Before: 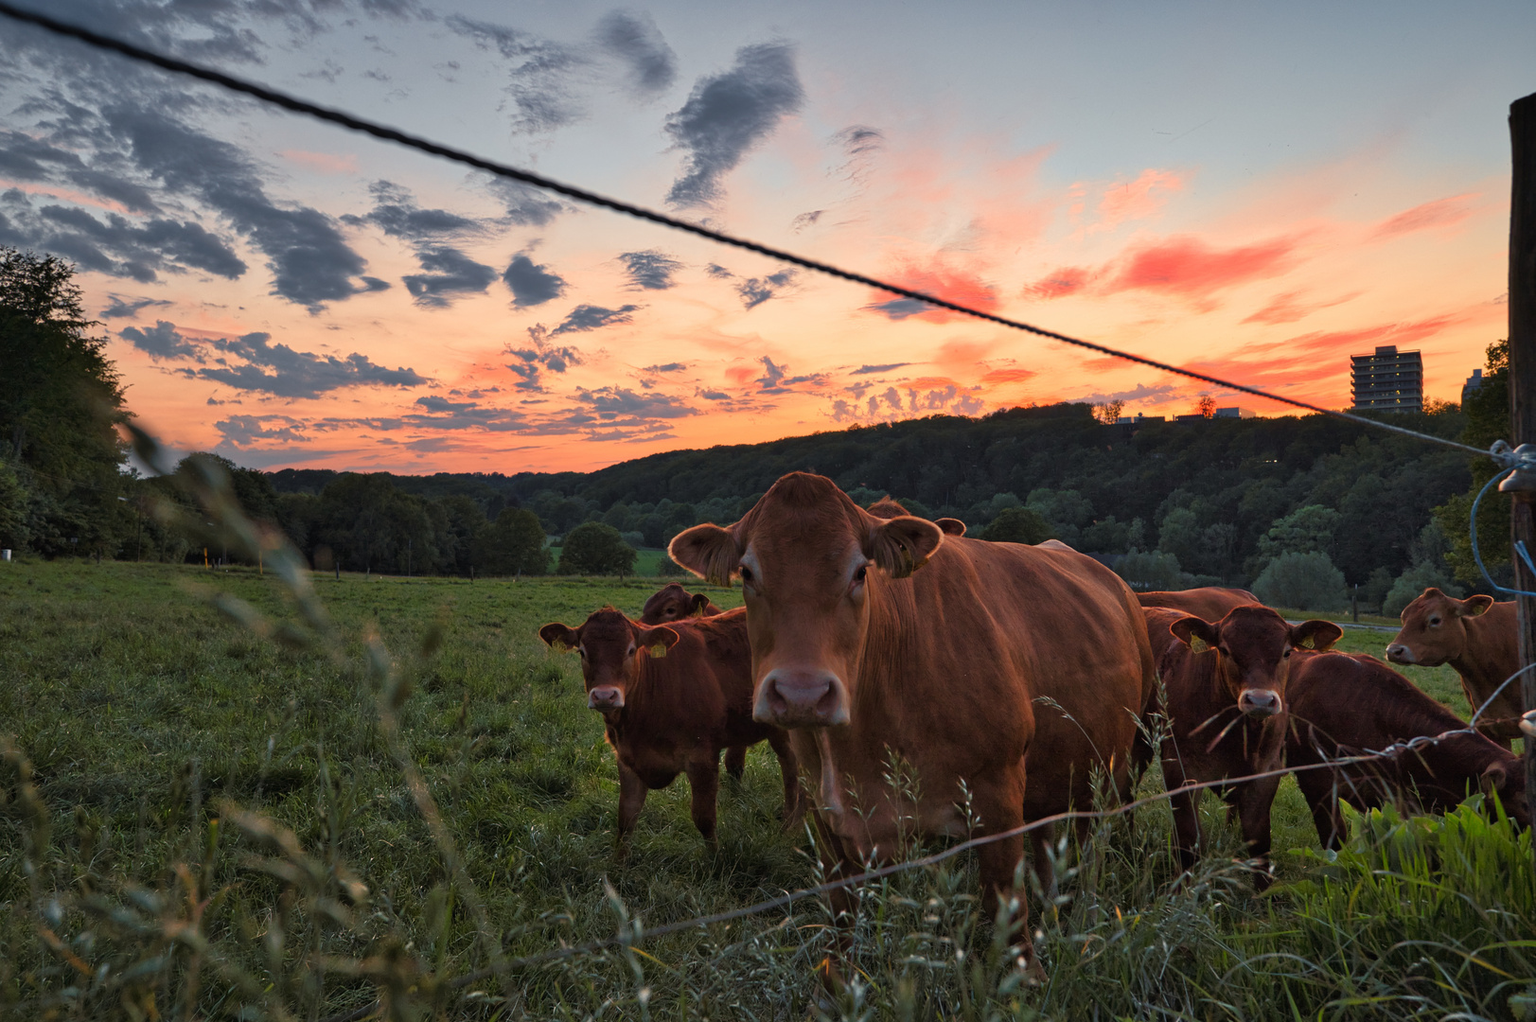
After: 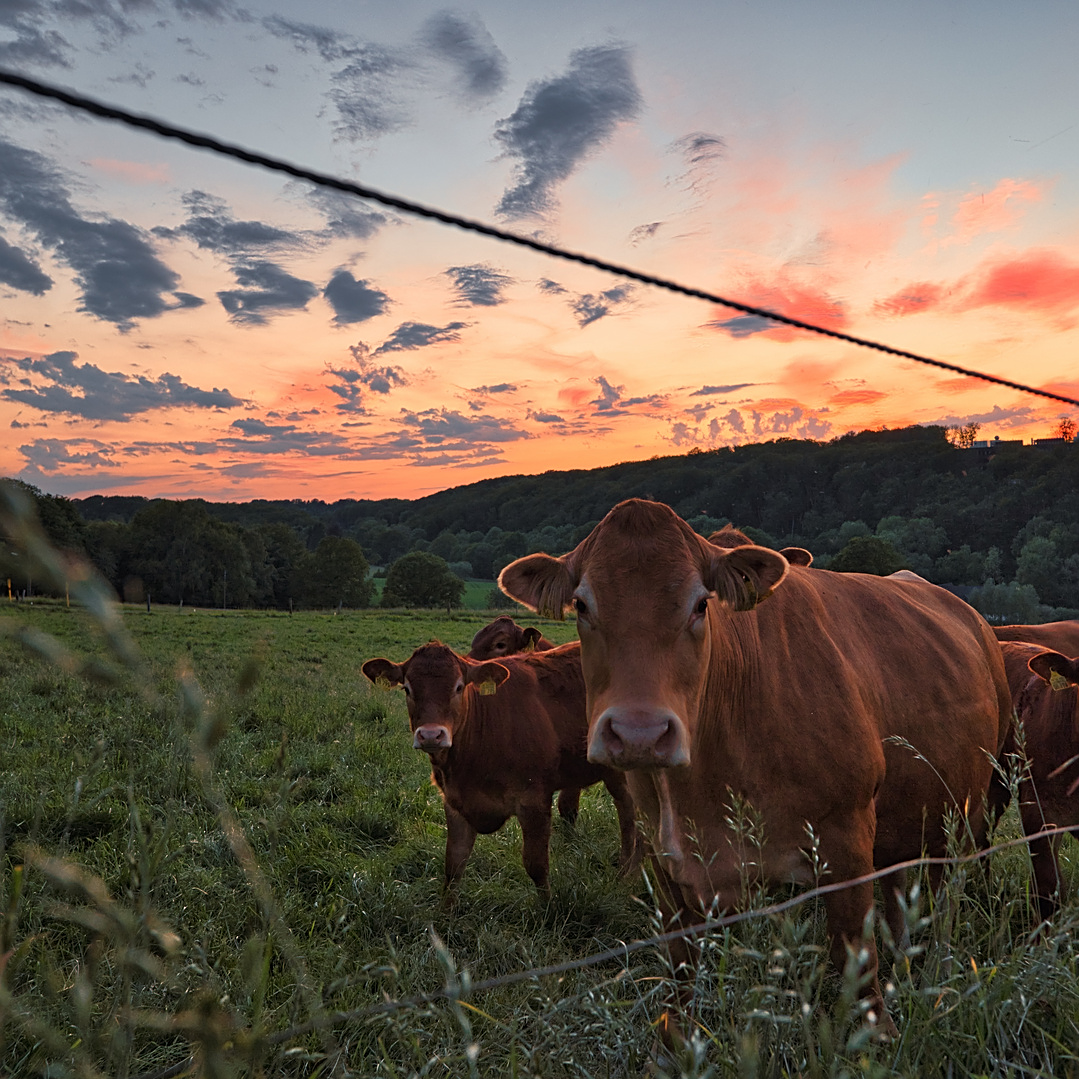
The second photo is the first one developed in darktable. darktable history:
crop and rotate: left 12.84%, right 20.642%
sharpen: on, module defaults
